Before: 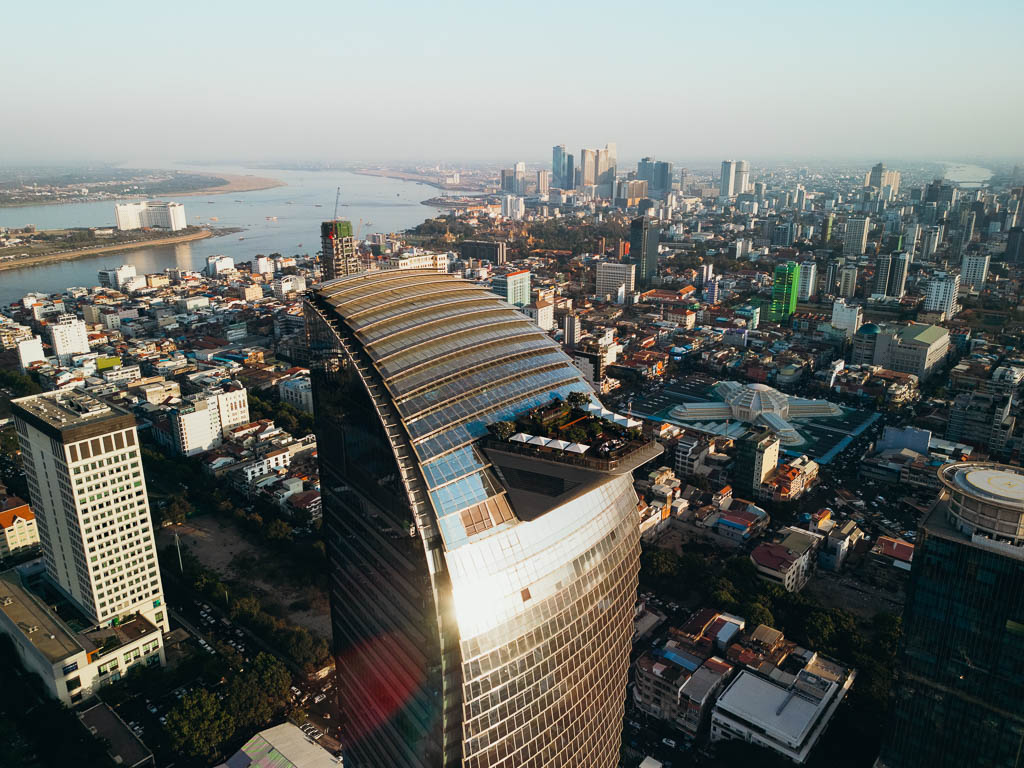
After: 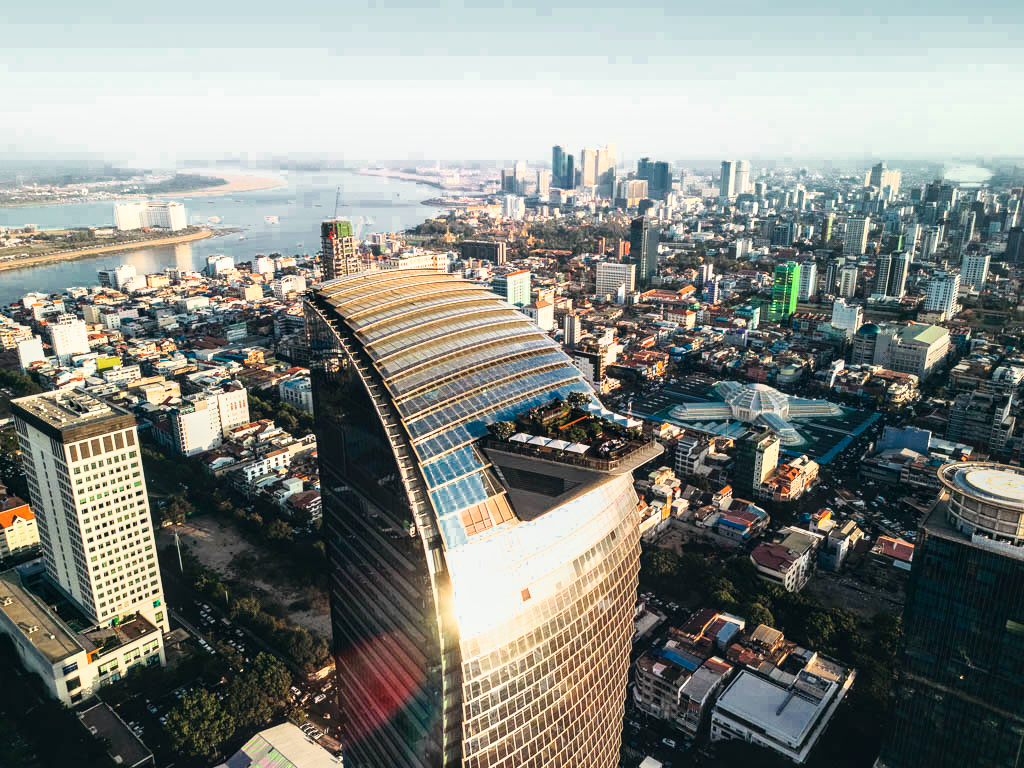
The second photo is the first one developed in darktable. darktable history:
color zones: curves: ch0 [(0, 0.497) (0.143, 0.5) (0.286, 0.5) (0.429, 0.483) (0.571, 0.116) (0.714, -0.006) (0.857, 0.28) (1, 0.497)]
local contrast: on, module defaults
base curve: curves: ch0 [(0, 0) (0.018, 0.026) (0.143, 0.37) (0.33, 0.731) (0.458, 0.853) (0.735, 0.965) (0.905, 0.986) (1, 1)]
